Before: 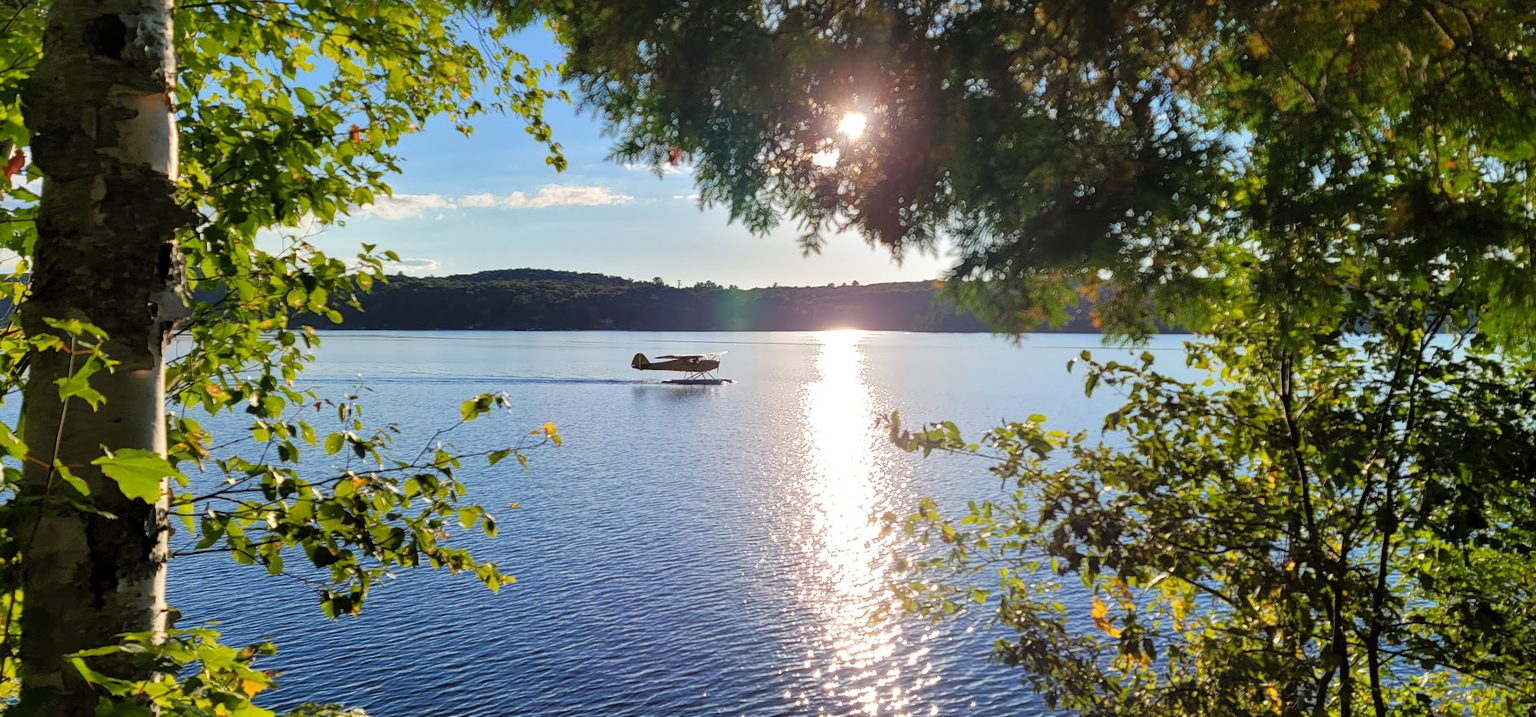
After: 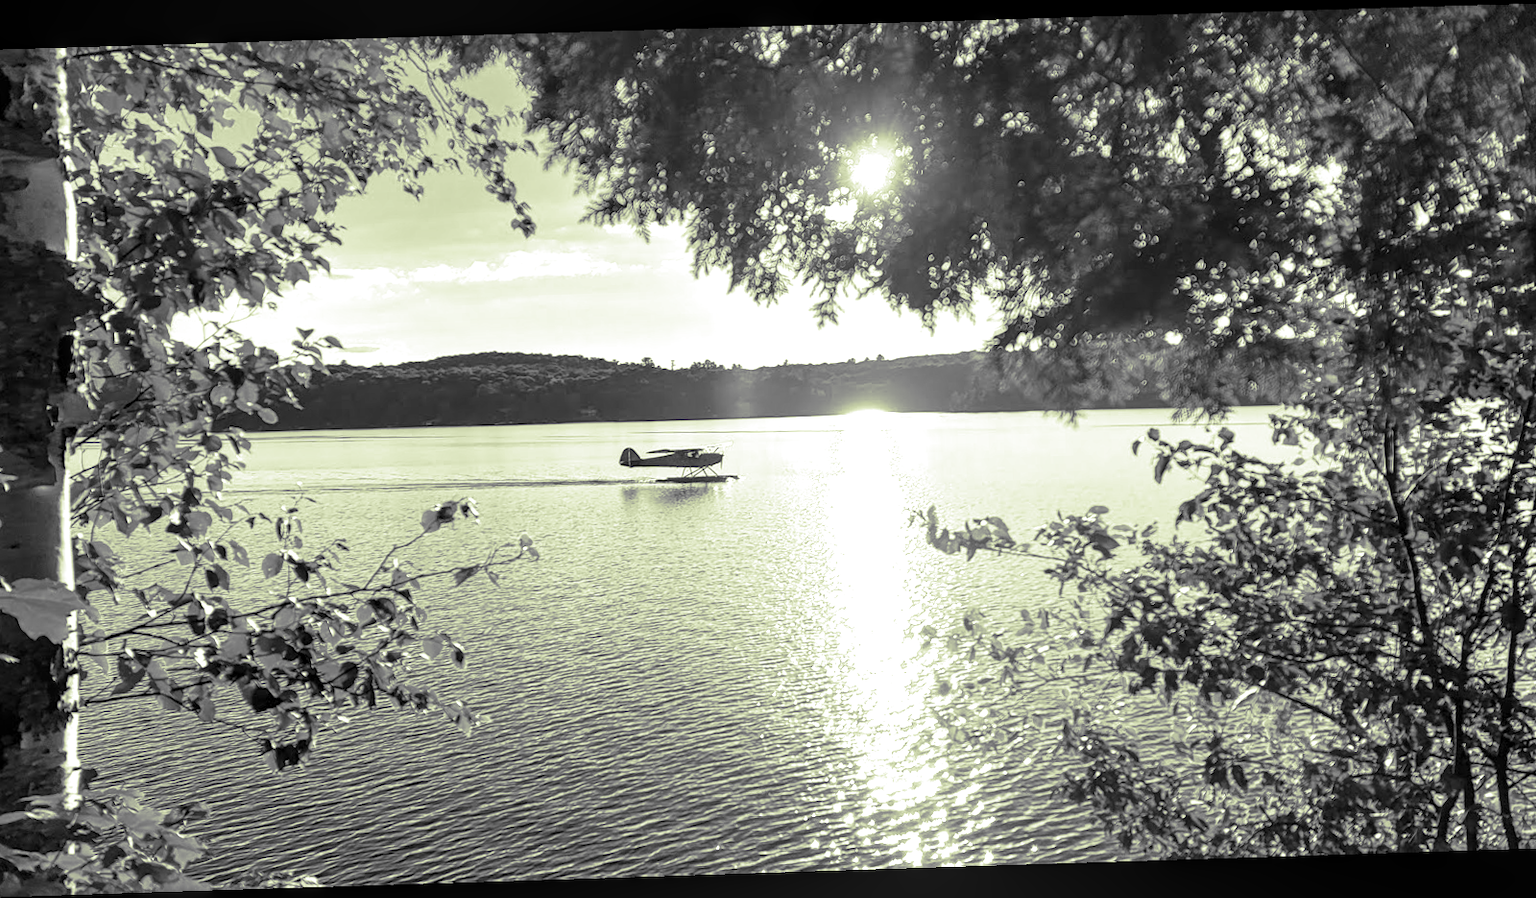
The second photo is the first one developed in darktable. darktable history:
exposure: exposure 0.7 EV, compensate highlight preservation false
rotate and perspective: rotation -1.77°, lens shift (horizontal) 0.004, automatic cropping off
crop: left 7.598%, right 7.873%
split-toning: shadows › hue 290.82°, shadows › saturation 0.34, highlights › saturation 0.38, balance 0, compress 50%
tone equalizer: on, module defaults
monochrome: a -11.7, b 1.62, size 0.5, highlights 0.38
local contrast: on, module defaults
